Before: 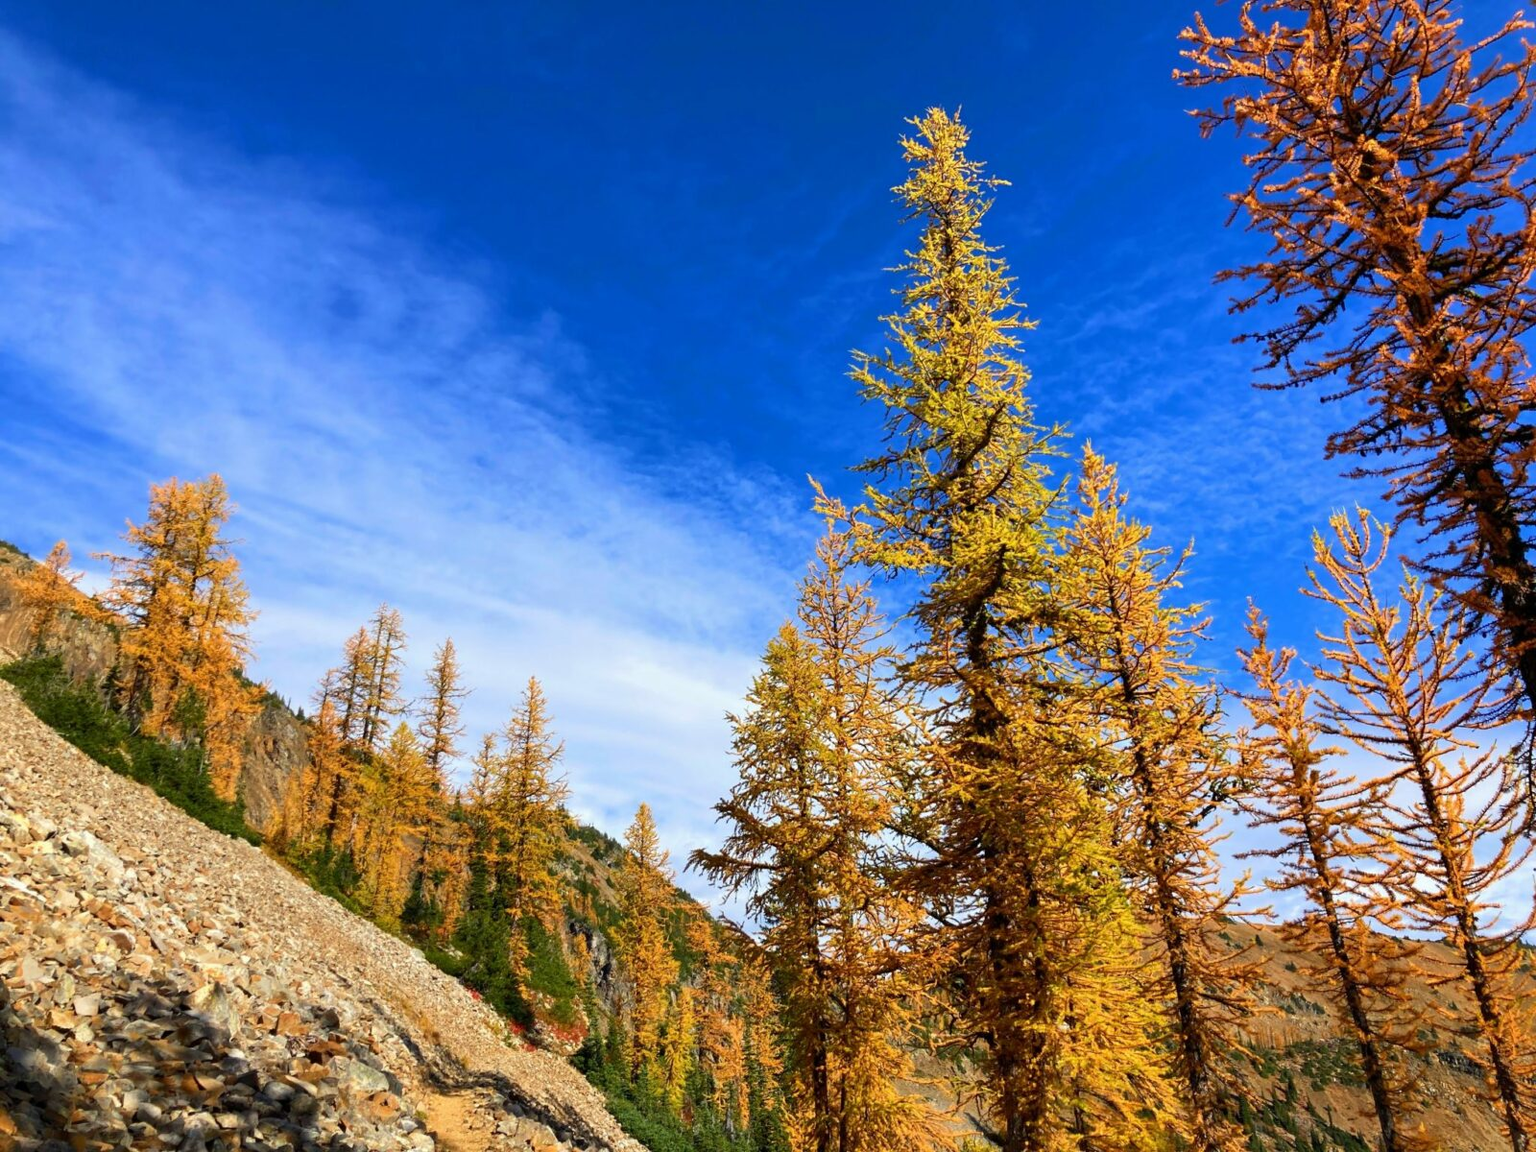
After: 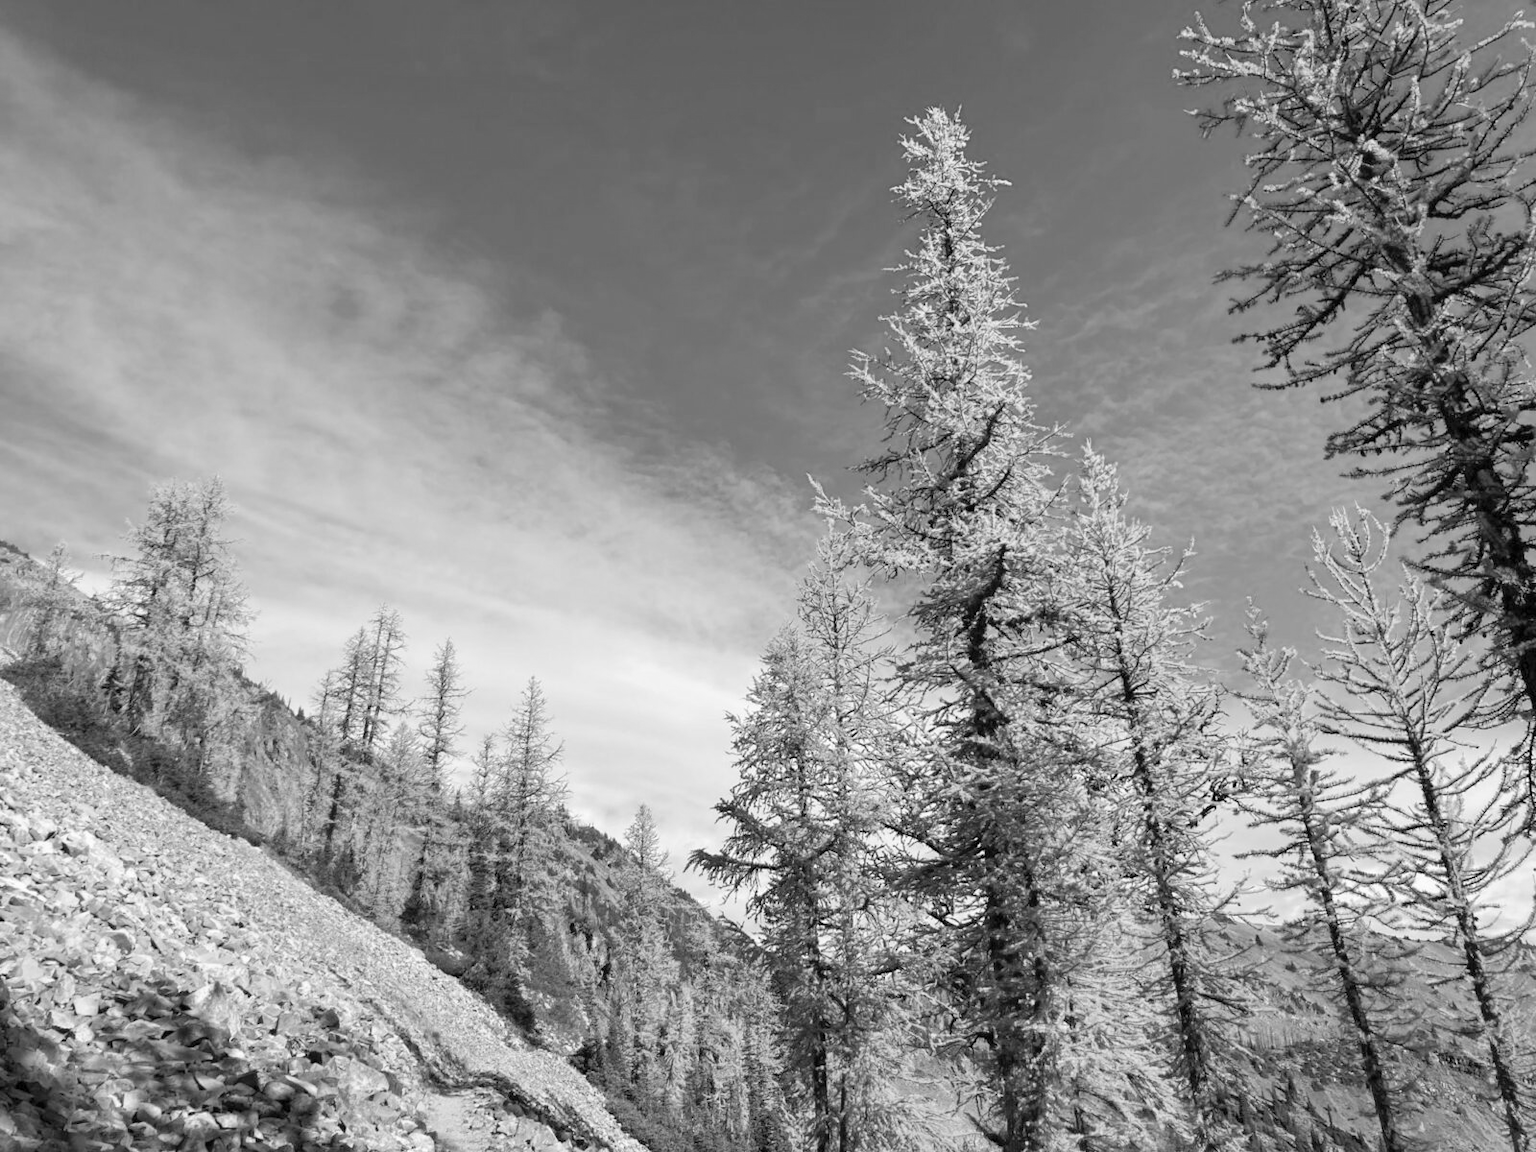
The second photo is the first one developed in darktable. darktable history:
contrast brightness saturation: brightness 0.18, saturation -0.5
monochrome: on, module defaults
